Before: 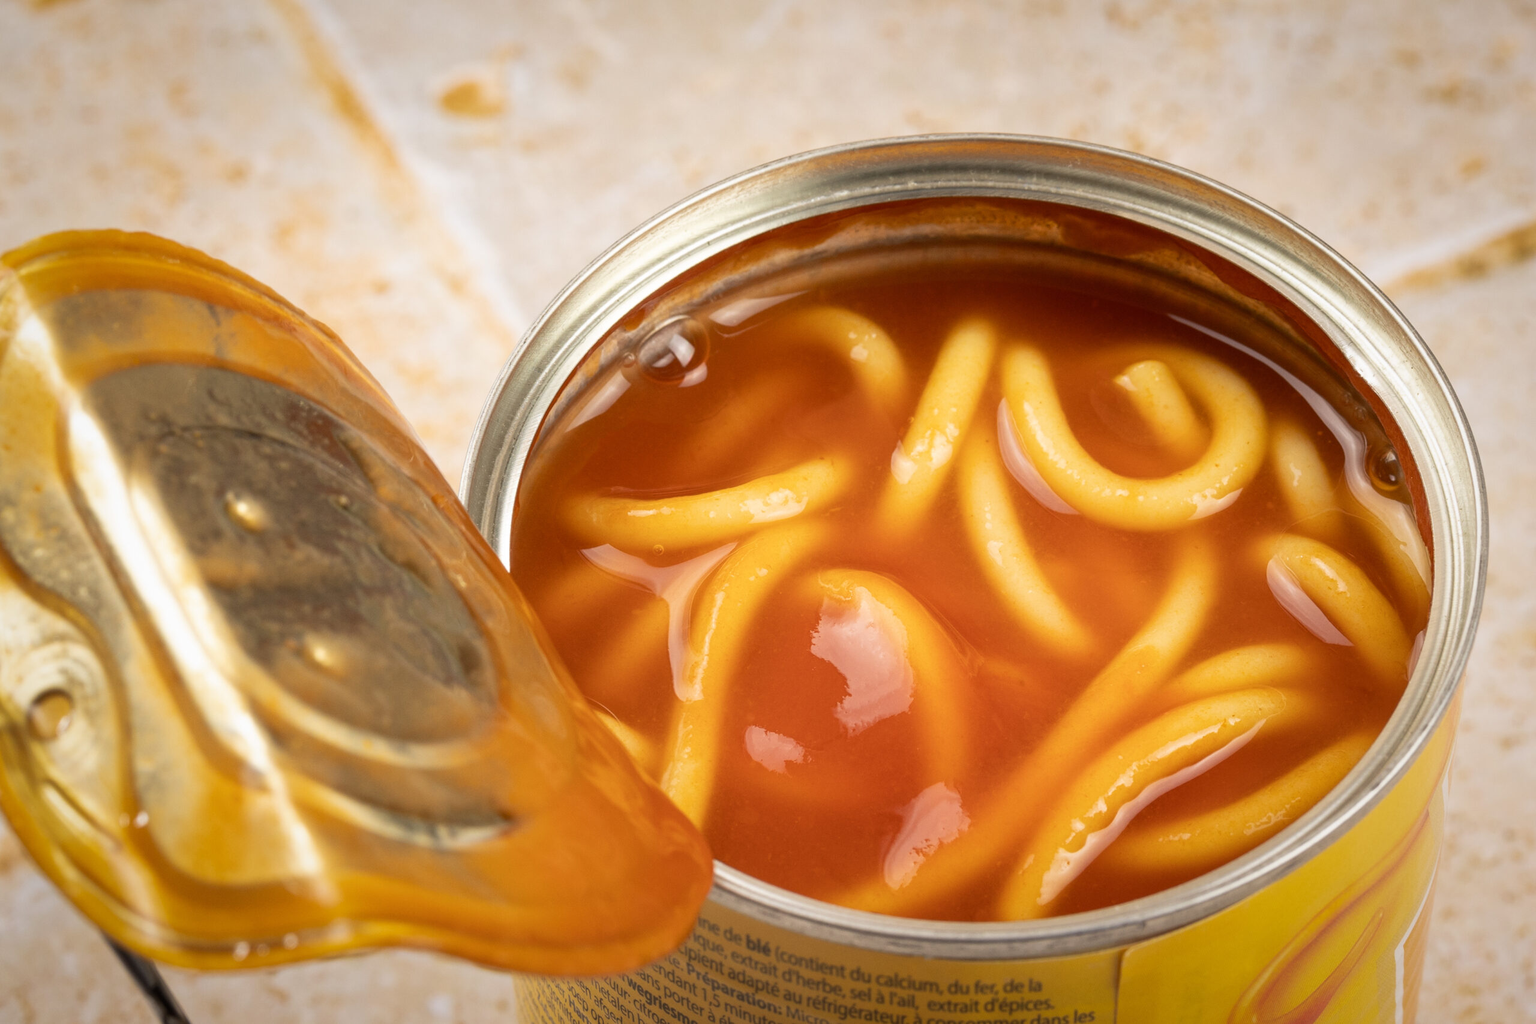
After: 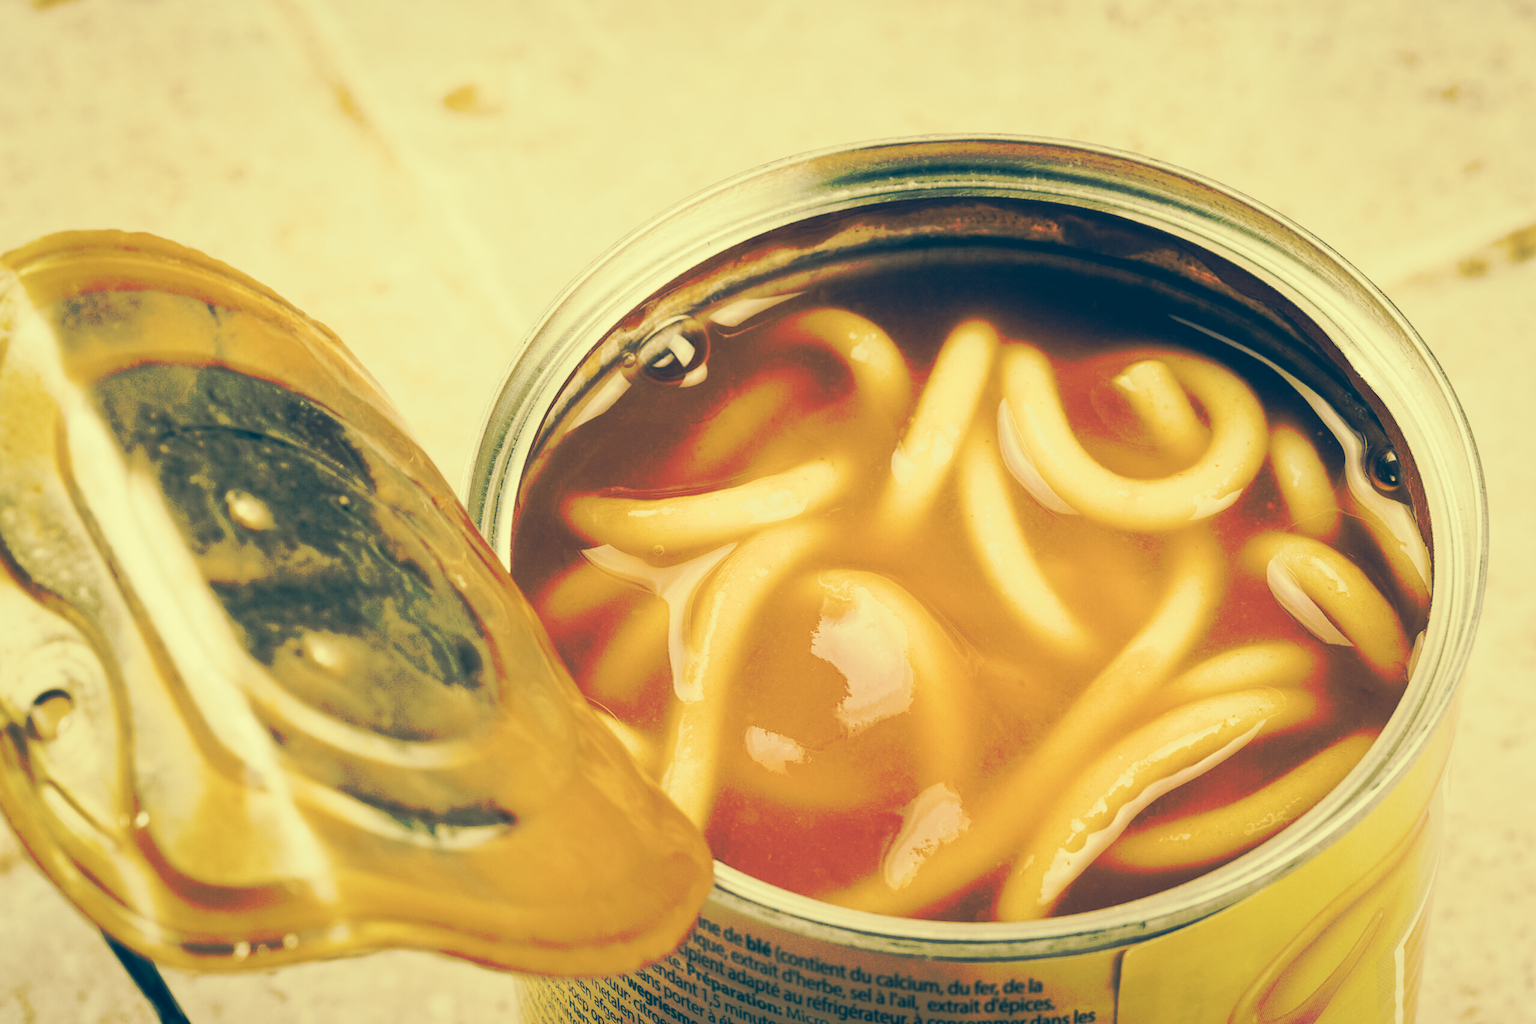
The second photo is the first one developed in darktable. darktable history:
tone curve: curves: ch0 [(0, 0) (0.003, 0.003) (0.011, 0.01) (0.025, 0.024) (0.044, 0.042) (0.069, 0.065) (0.1, 0.094) (0.136, 0.128) (0.177, 0.167) (0.224, 0.212) (0.277, 0.262) (0.335, 0.317) (0.399, 0.377) (0.468, 0.442) (0.543, 0.607) (0.623, 0.676) (0.709, 0.75) (0.801, 0.829) (0.898, 0.912) (1, 1)], preserve colors none
color look up table: target L [94.52, 93.94, 91.88, 91.57, 86.61, 80.07, 74.92, 65.11, 69.71, 43.01, 31, 18.77, 200, 88.6, 85.42, 82.54, 76.44, 81.97, 66.01, 67.62, 60.18, 49.74, 19.69, 15.74, 92.75, 90.59, 84.65, 92.19, 88.93, 81.53, 80.31, 61.29, 61.32, 58.16, 75.73, 80.18, 31.45, 31.14, 21.23, 38.16, 25.63, 16.83, 16.39, 88.58, 86.85, 54.92, 54.76, 24.52, 15.38], target a [-8.529, -8.209, -13.36, -16.54, -22.17, -19.62, -19.58, -53.3, -42.72, -37.84, -18.32, -11.8, 0, 1.435, -3.908, 11.8, 3.535, 17.23, 21.58, 36.11, 0.497, 10.54, -4.237, -7.286, -5.298, -5.355, -3.353, -4.569, 1.595, 5.45, -5.964, 45.46, 44.96, -0.575, 10.73, 1.798, 22.41, -12.51, -10.39, 20.39, -0.591, -6.128, -5.85, -11.72, -20.35, -42.66, -36.96, -14.76, -6.483], target b [37.71, 42.86, 47.25, 42.36, 36.58, 46.36, 32.26, 39.58, 31.83, 15.5, -3.629, -13.55, 0, 40.61, 55.53, 52.82, 39.77, 37.98, 31.94, 46.9, 20.38, 31.7, -12.02, -17.56, 37.93, 34, 35.13, 36.19, 34.51, 31.22, 17.57, 20.28, 11.65, 2.142, 20.14, 17.62, -5.264, -23.65, -15.12, -31.26, -36.12, -19.97, -20.66, 33.56, 27.87, 12.98, -2.5, -14.06, -18.82], num patches 49
